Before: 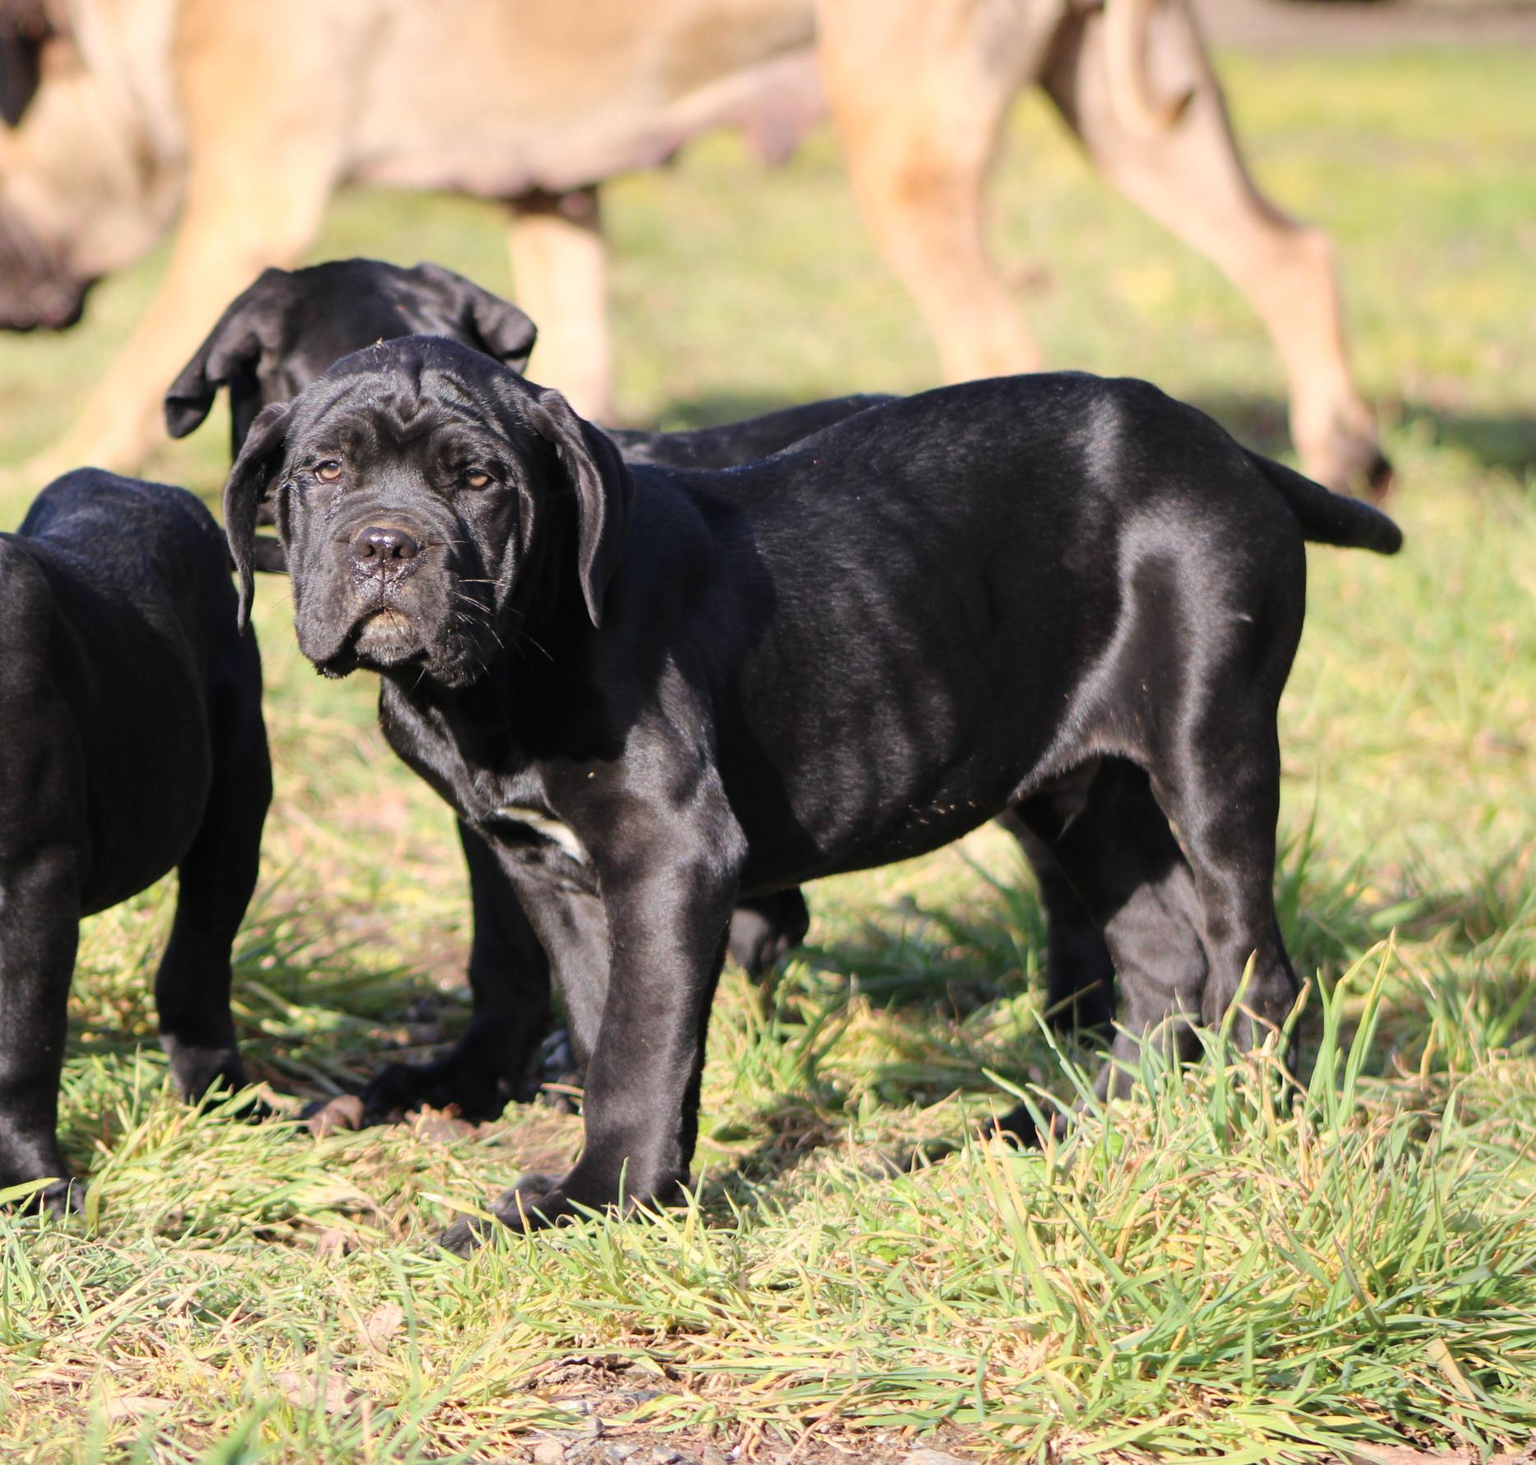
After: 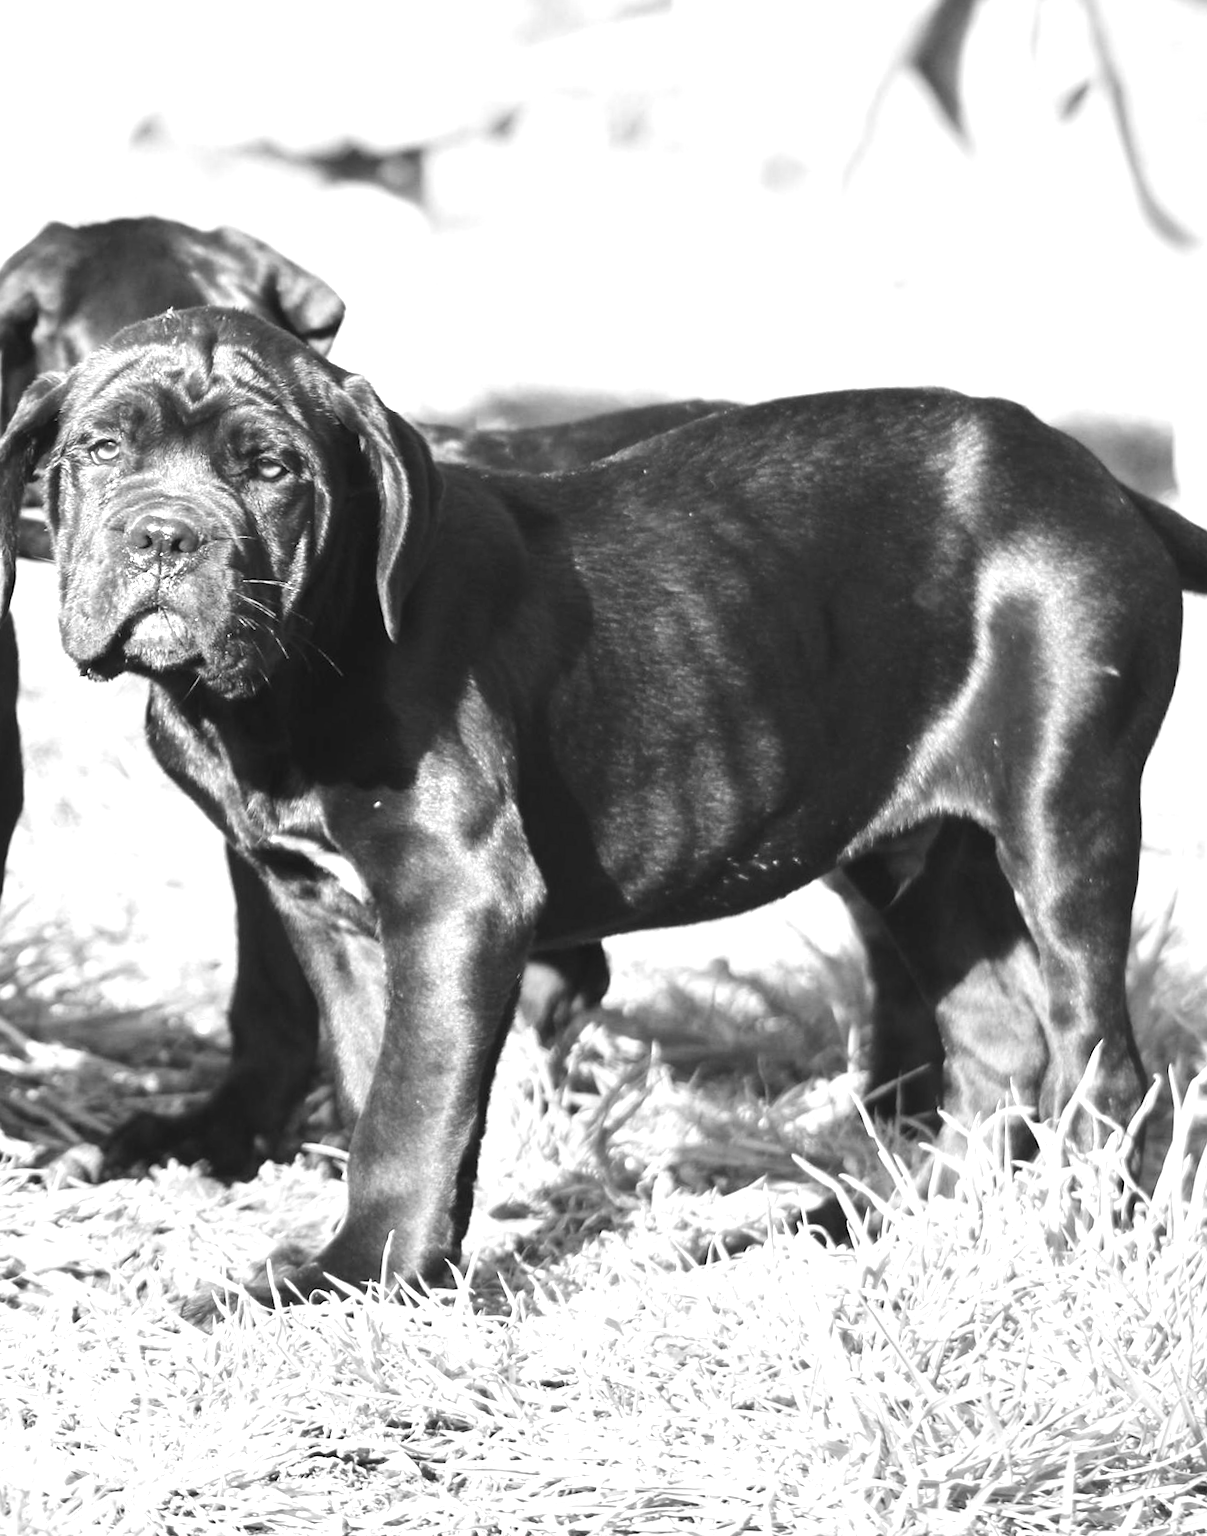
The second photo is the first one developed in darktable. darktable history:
monochrome: a -11.7, b 1.62, size 0.5, highlights 0.38
crop and rotate: angle -3.27°, left 14.277%, top 0.028%, right 10.766%, bottom 0.028%
exposure: black level correction -0.002, exposure 1.35 EV, compensate highlight preservation false
